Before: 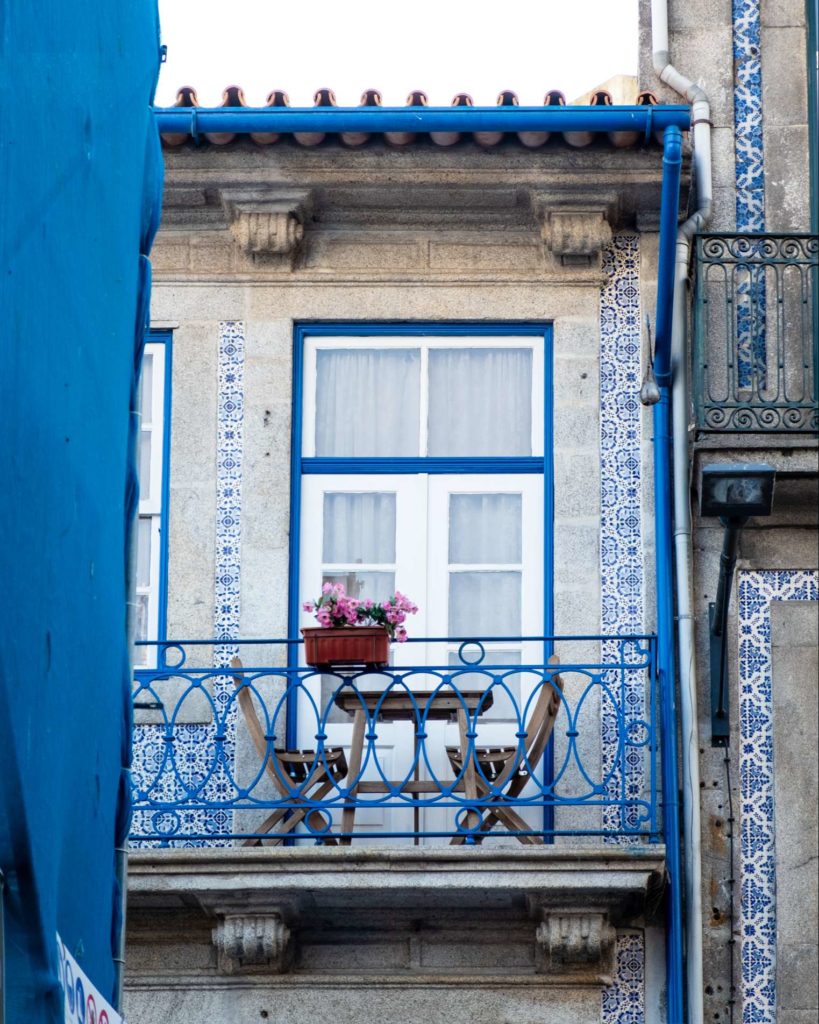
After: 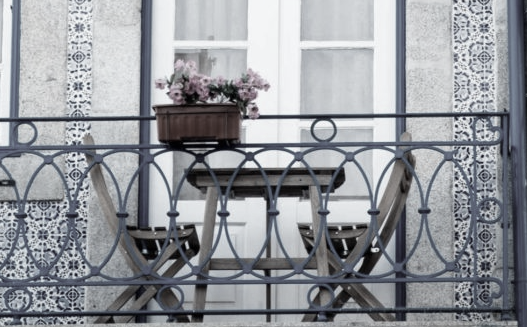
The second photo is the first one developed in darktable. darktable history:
crop: left 18.091%, top 51.13%, right 17.525%, bottom 16.85%
color correction: saturation 0.2
